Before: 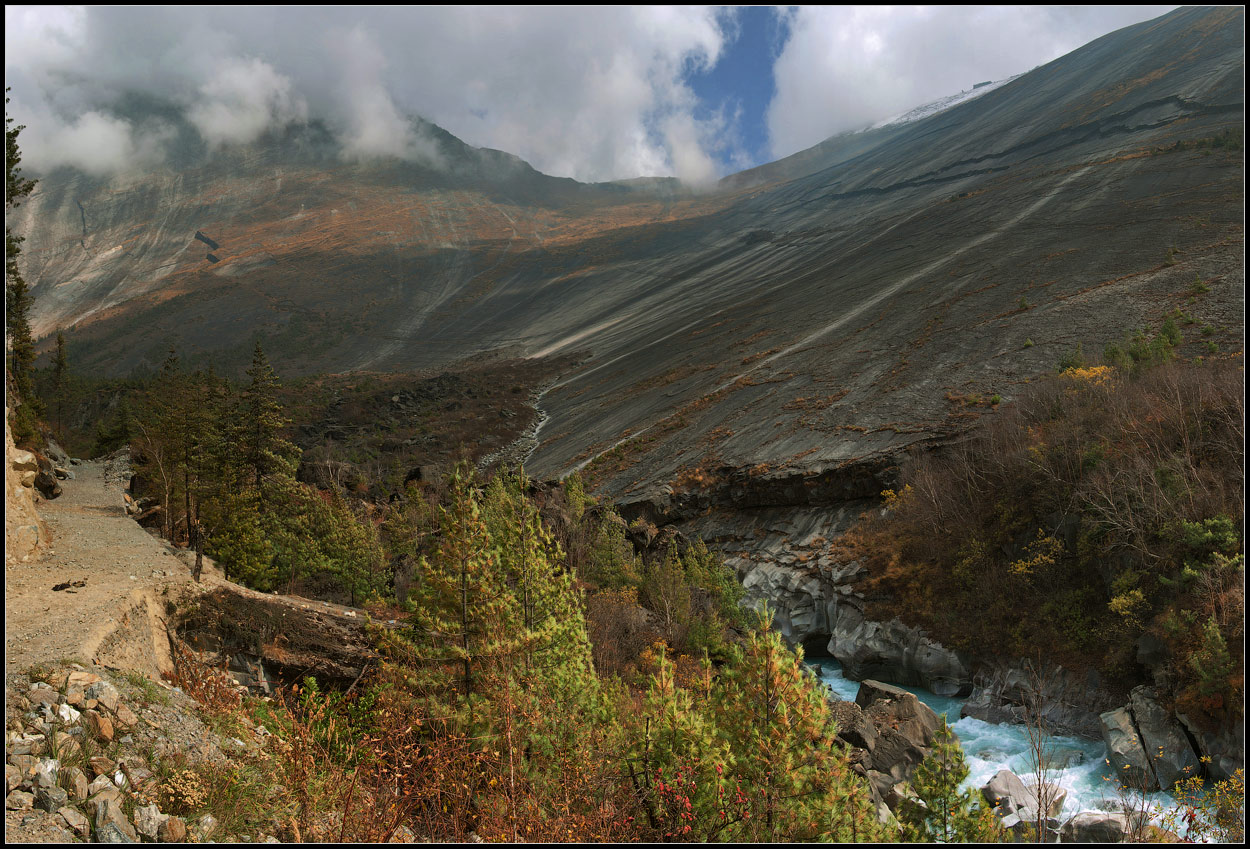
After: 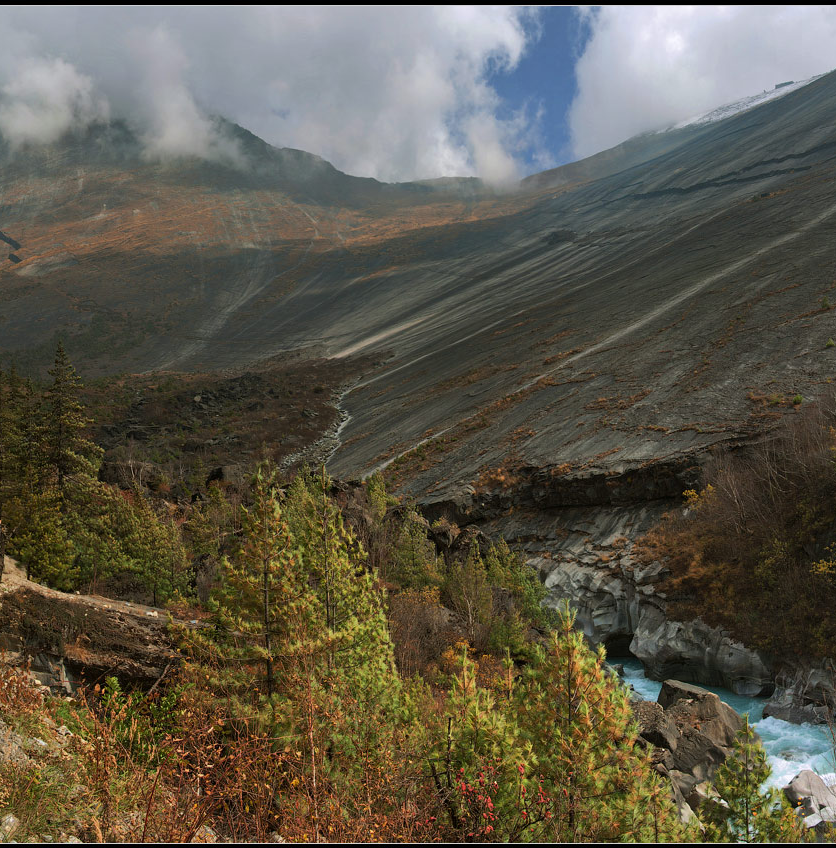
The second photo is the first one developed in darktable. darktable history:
shadows and highlights: shadows 18.84, highlights -84.52, soften with gaussian
crop and rotate: left 15.911%, right 17.19%
